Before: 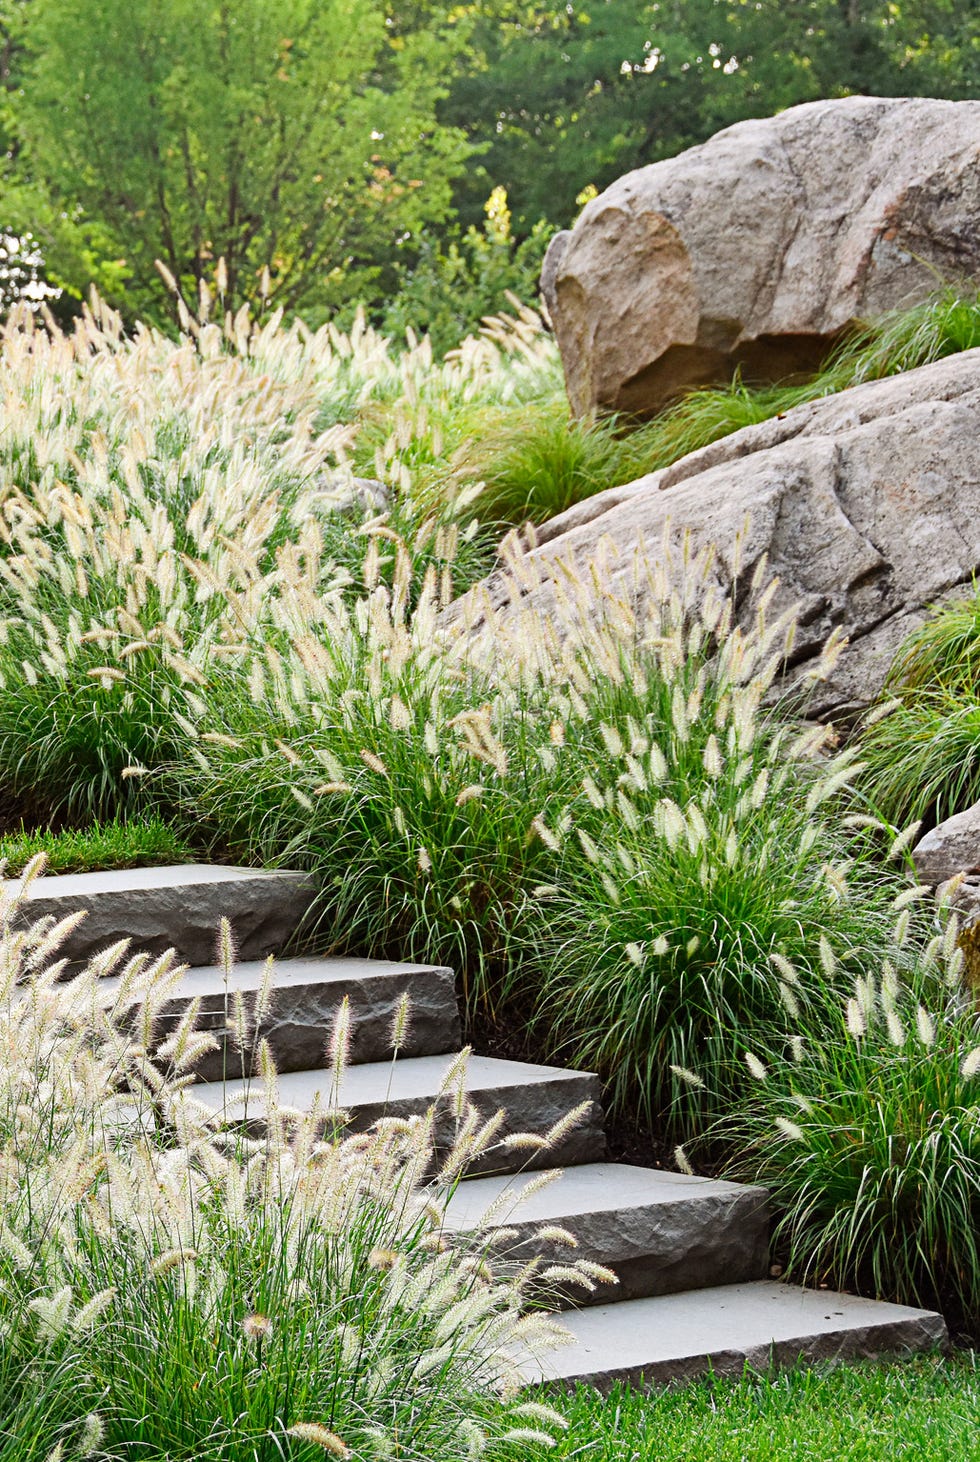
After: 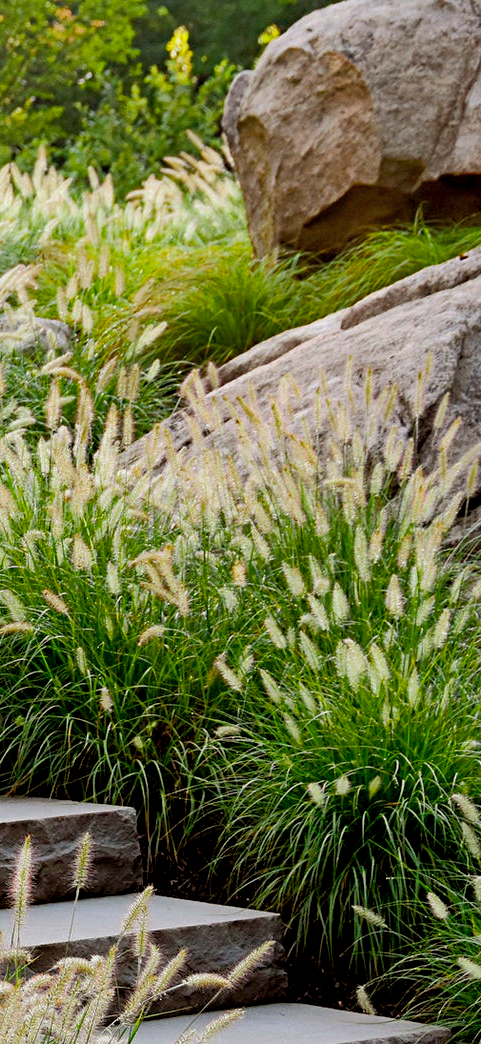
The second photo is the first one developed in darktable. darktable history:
crop: left 32.481%, top 10.961%, right 18.353%, bottom 17.587%
shadows and highlights: on, module defaults
exposure: black level correction 0.011, exposure -0.479 EV, compensate exposure bias true, compensate highlight preservation false
color balance rgb: power › chroma 0.285%, power › hue 22.12°, linear chroma grading › global chroma 15.532%, perceptual saturation grading › global saturation 0.48%, perceptual brilliance grading › global brilliance -17.575%, perceptual brilliance grading › highlights 28.48%, global vibrance 23.451%
